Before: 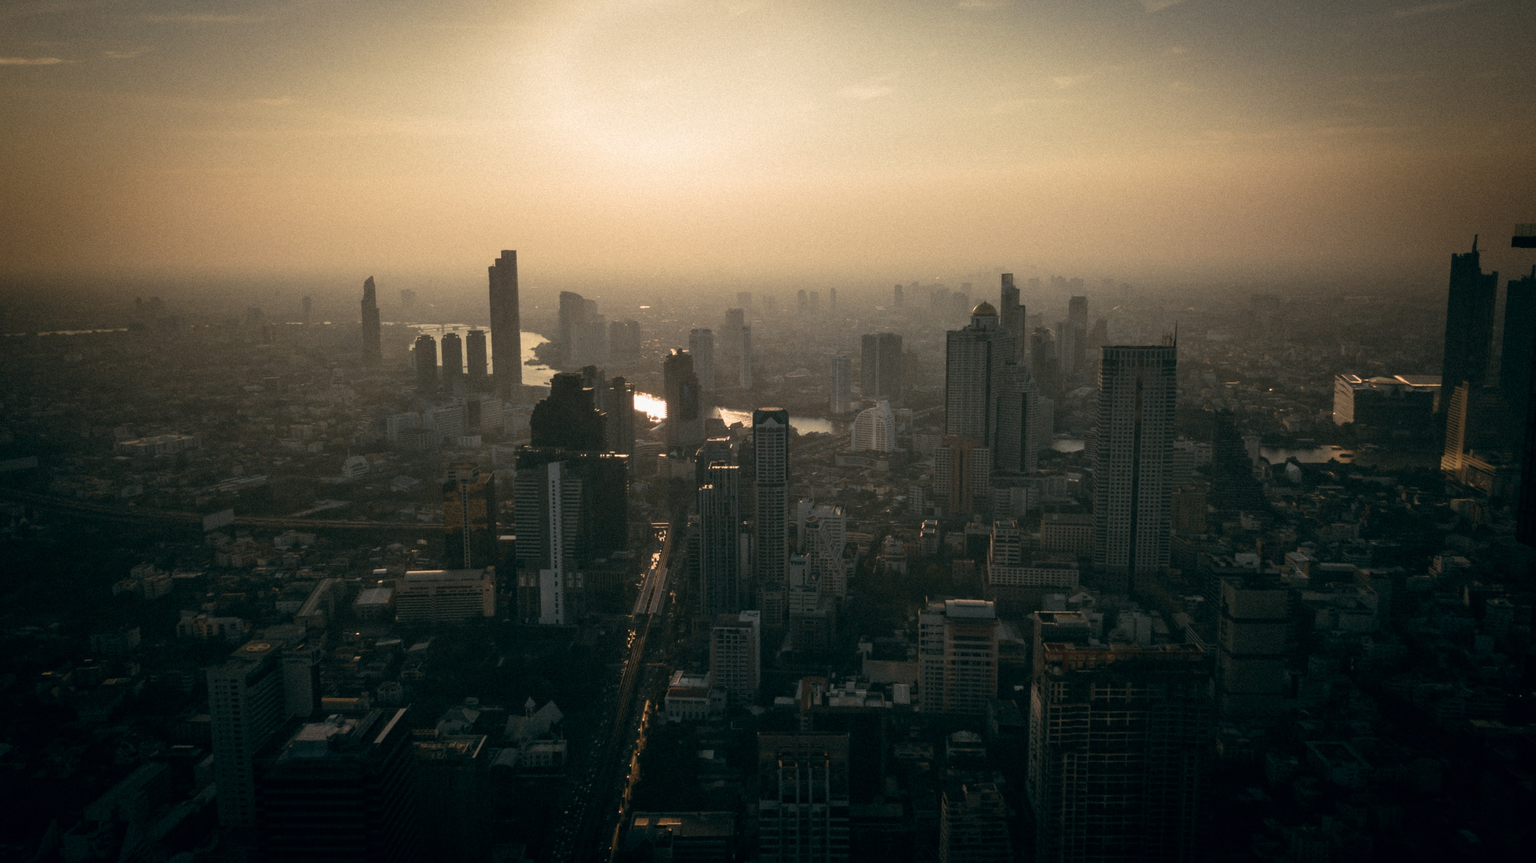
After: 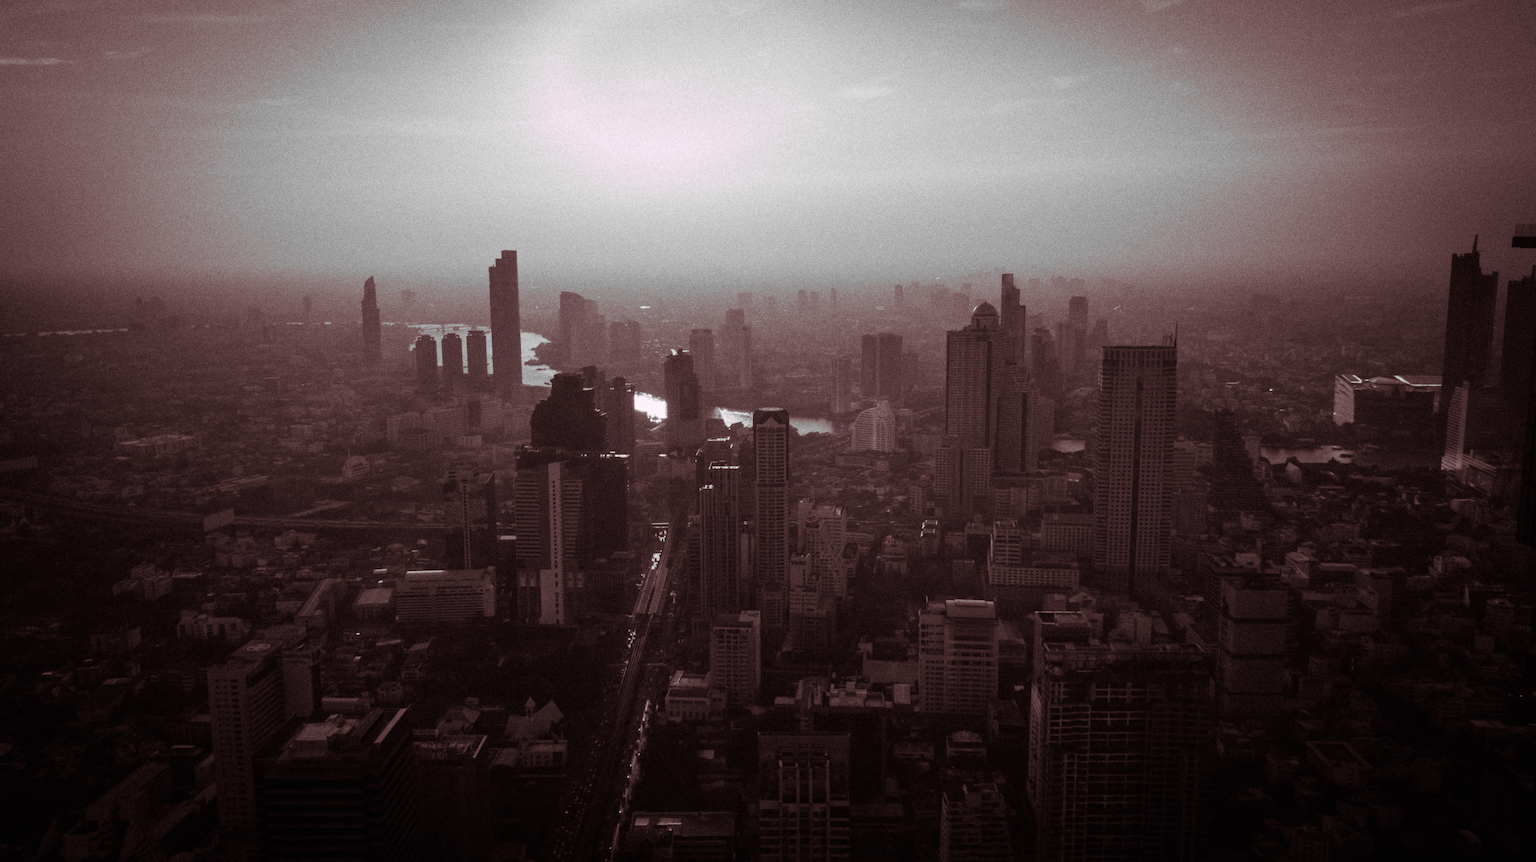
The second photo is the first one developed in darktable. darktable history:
grain: on, module defaults
split-toning: highlights › hue 298.8°, highlights › saturation 0.73, compress 41.76%
monochrome: a 0, b 0, size 0.5, highlights 0.57
